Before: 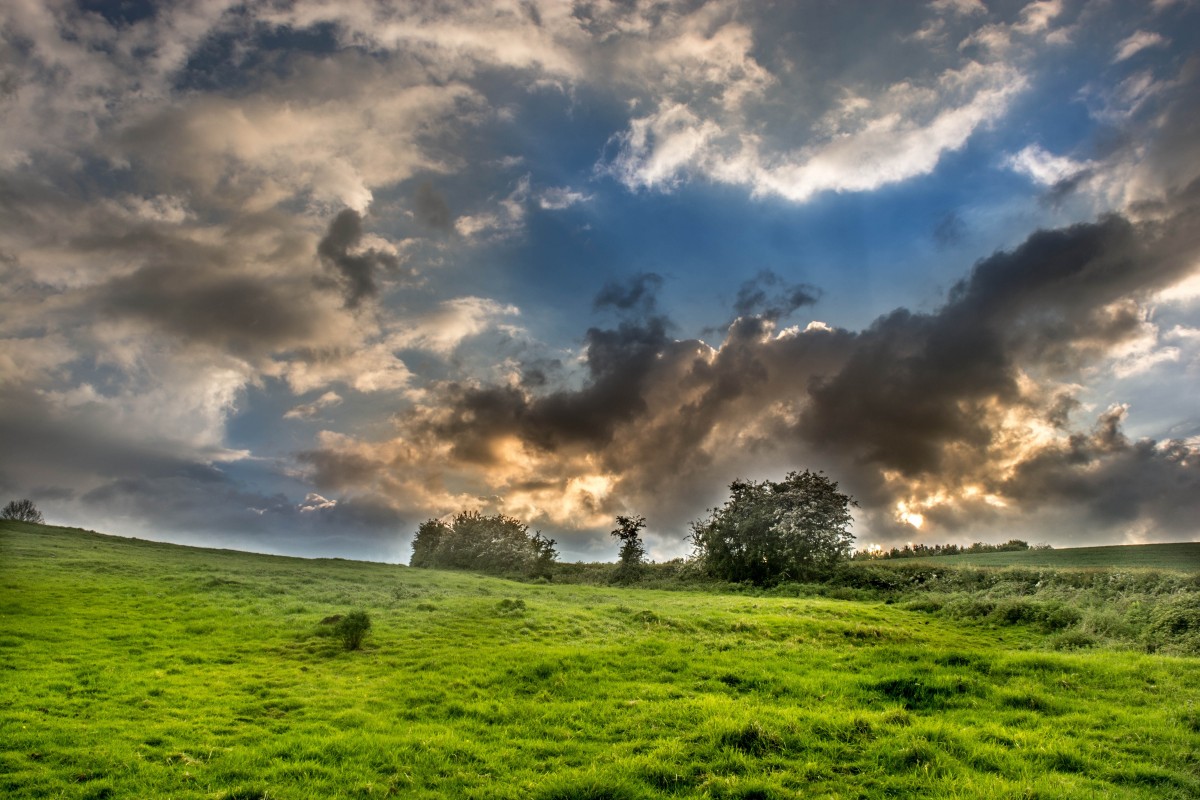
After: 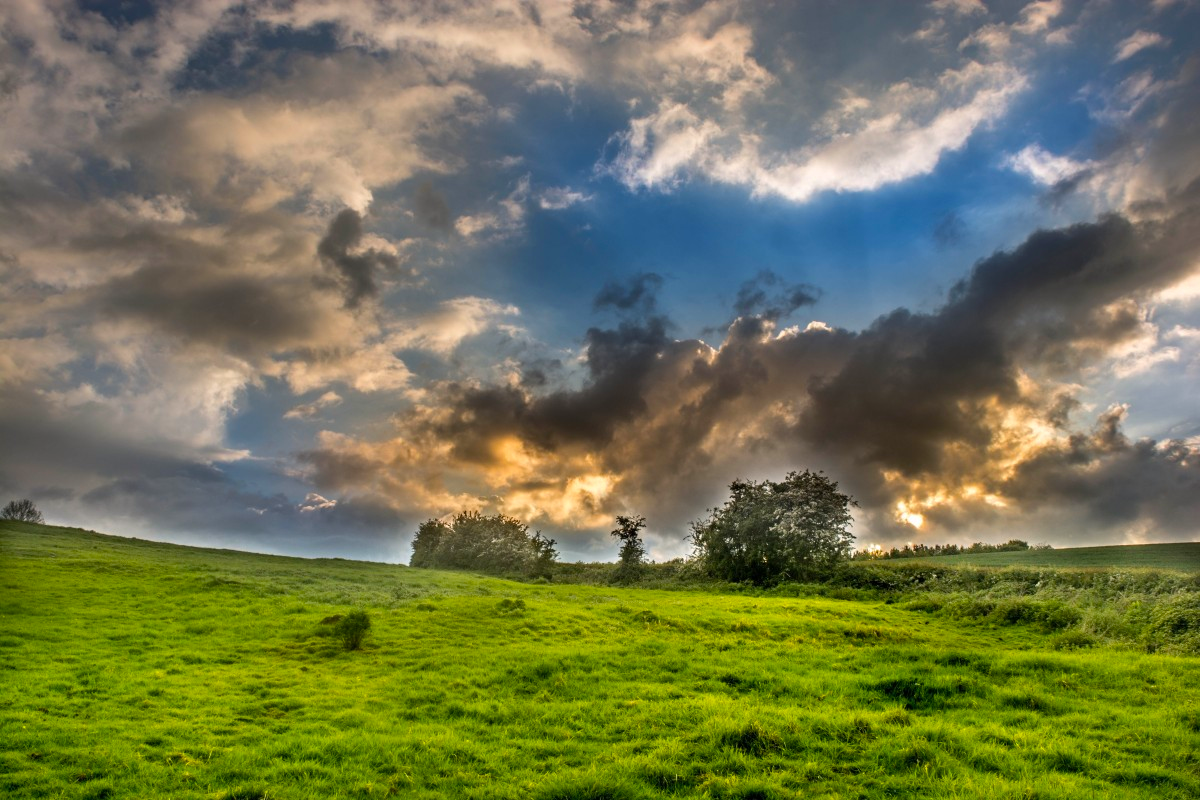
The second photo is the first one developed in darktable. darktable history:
shadows and highlights: shadows 25.66, highlights -26
color balance rgb: highlights gain › chroma 0.285%, highlights gain › hue 329.95°, linear chroma grading › shadows -8.149%, linear chroma grading › global chroma 9.915%, perceptual saturation grading › global saturation 19.523%
